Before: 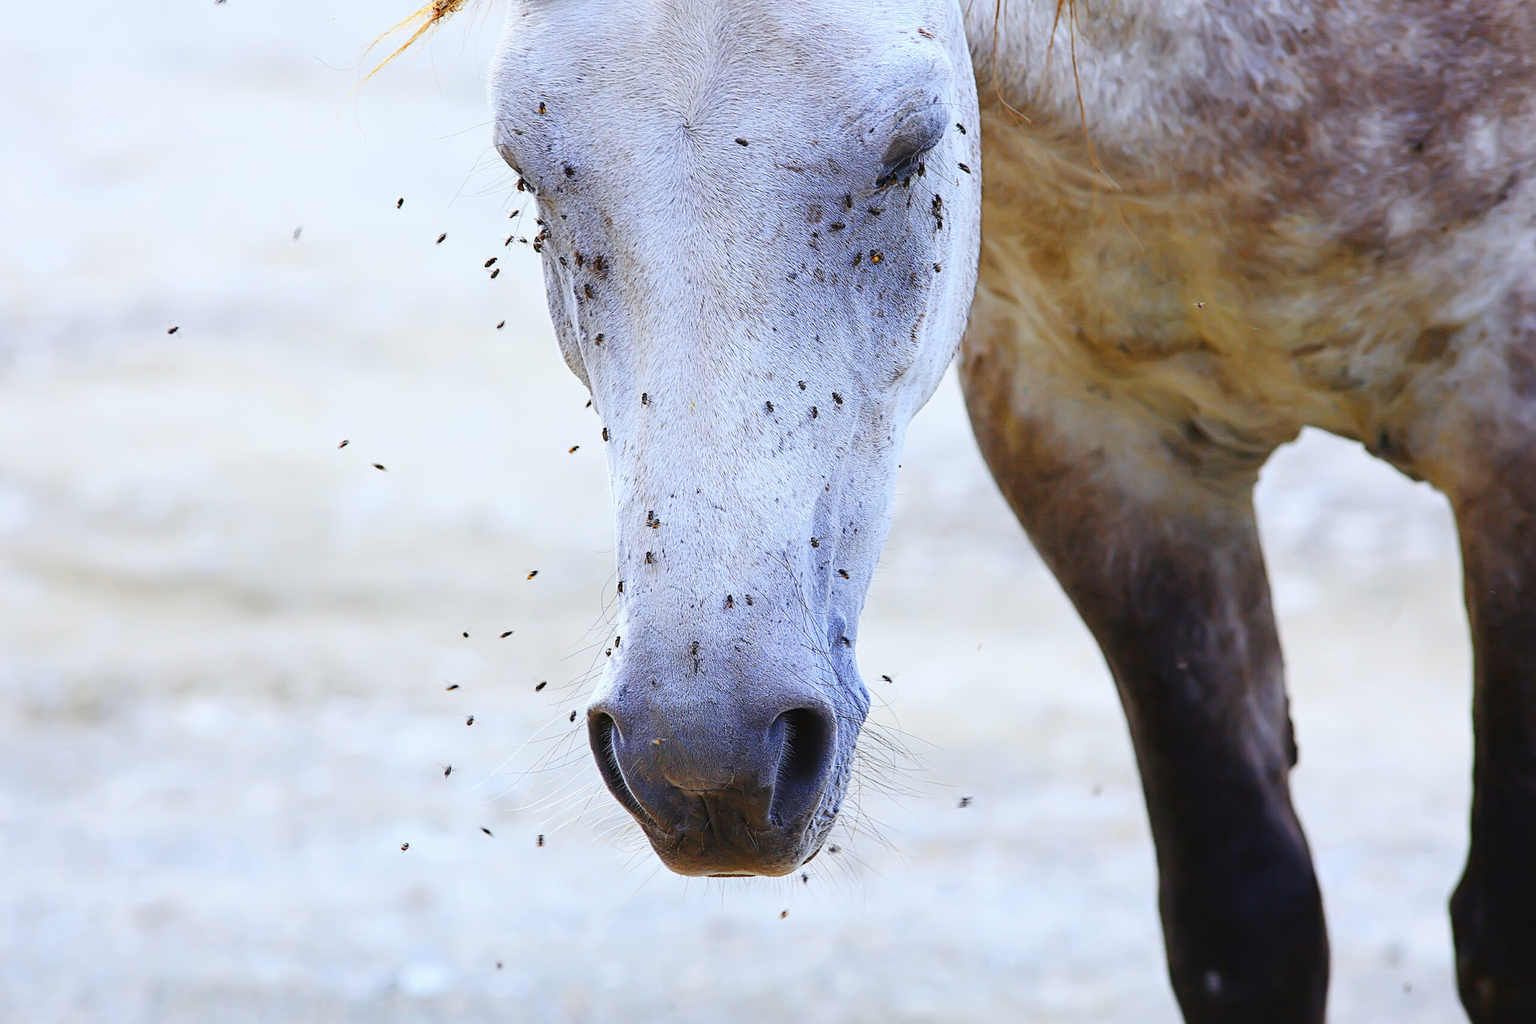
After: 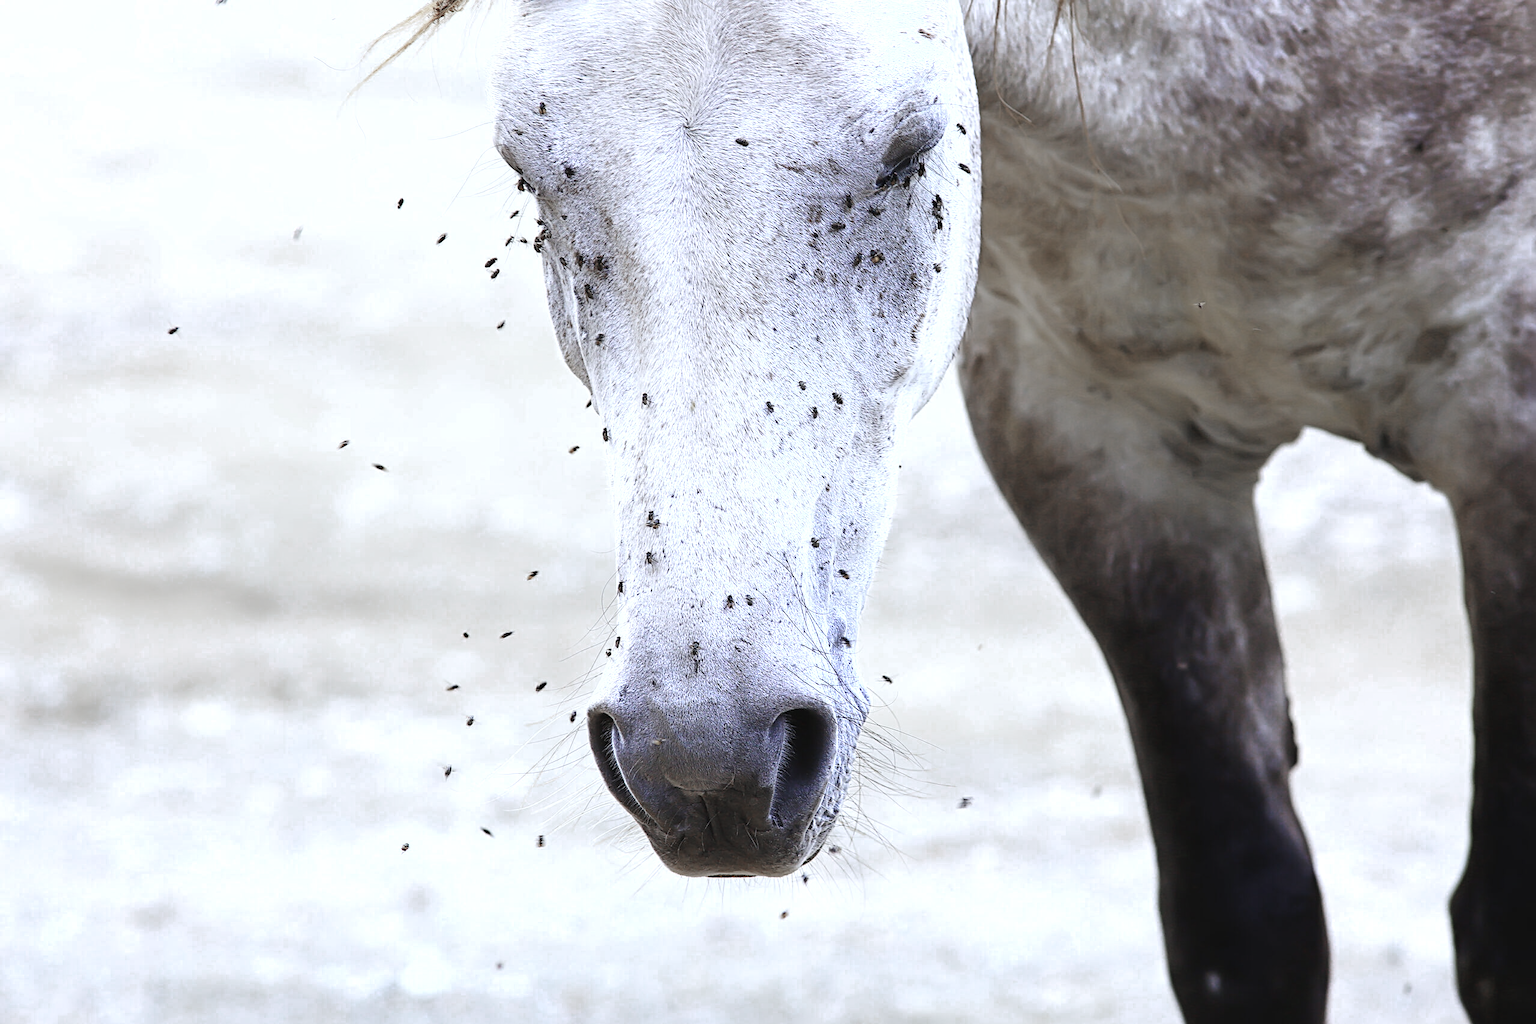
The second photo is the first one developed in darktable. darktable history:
color zones: curves: ch0 [(0, 0.613) (0.01, 0.613) (0.245, 0.448) (0.498, 0.529) (0.642, 0.665) (0.879, 0.777) (0.99, 0.613)]; ch1 [(0, 0.272) (0.219, 0.127) (0.724, 0.346)]
